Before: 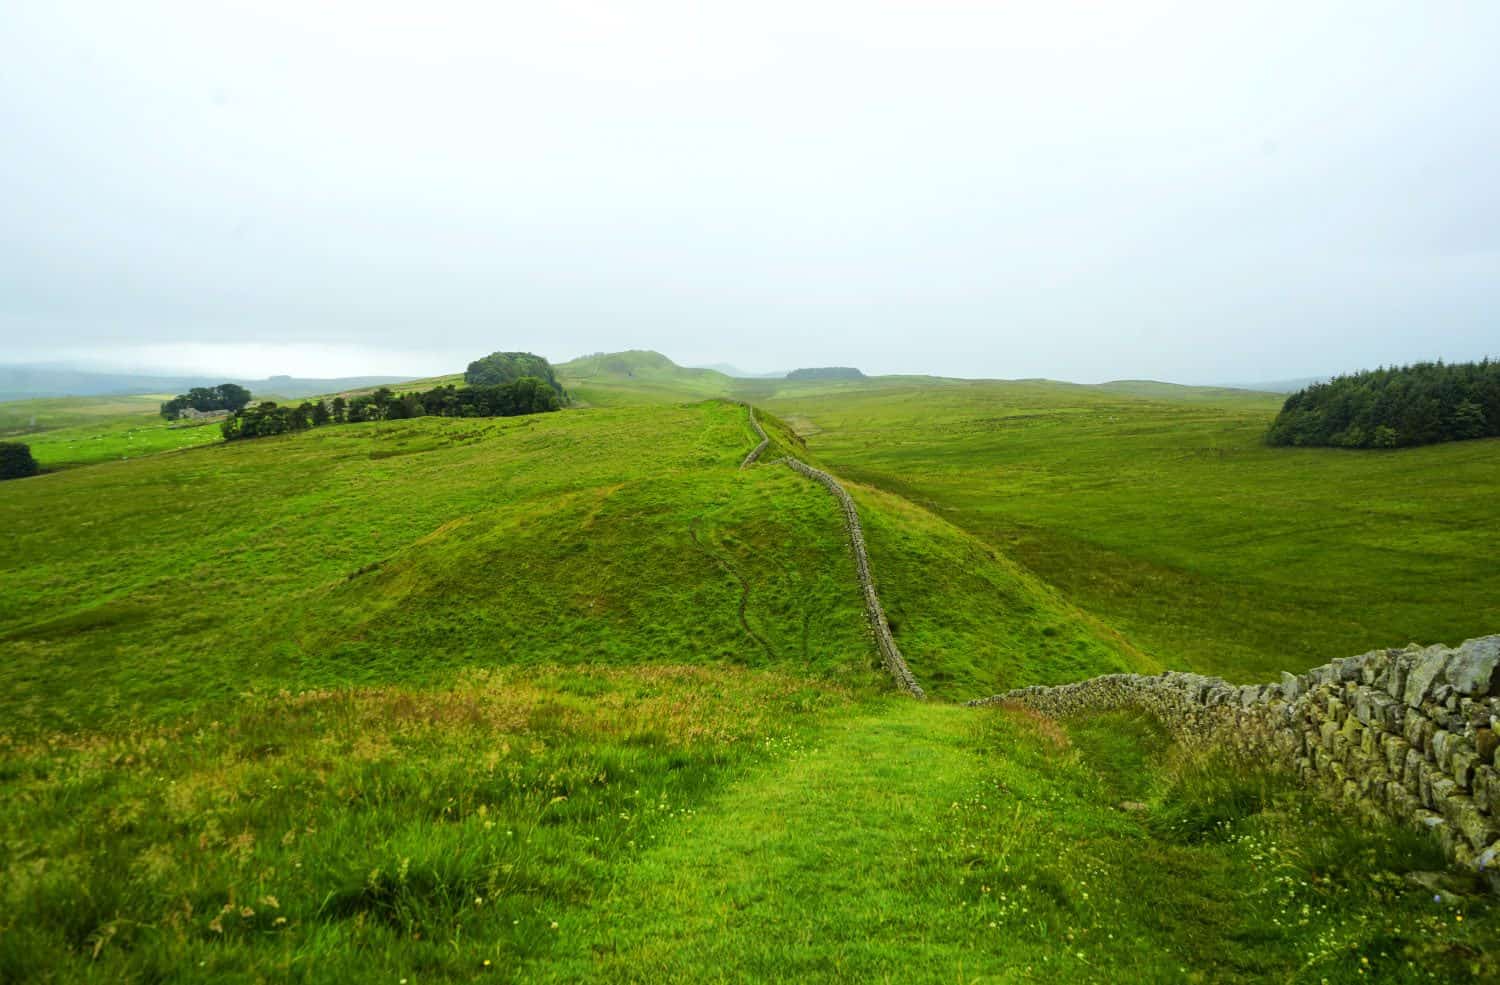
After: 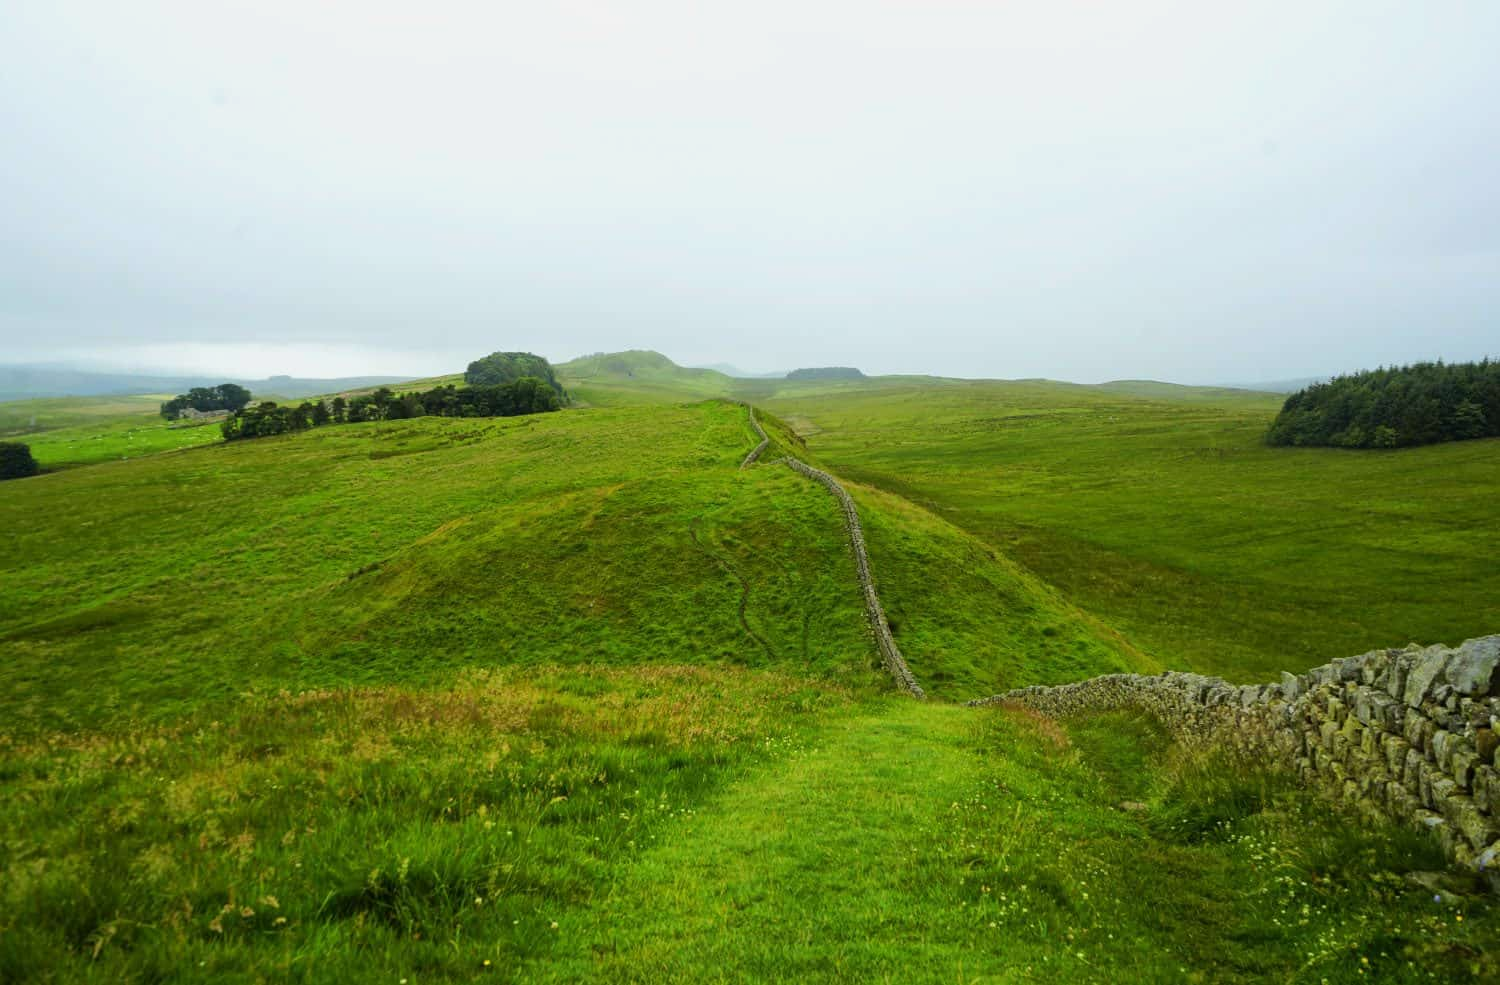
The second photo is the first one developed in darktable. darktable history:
exposure: exposure -0.169 EV, compensate highlight preservation false
